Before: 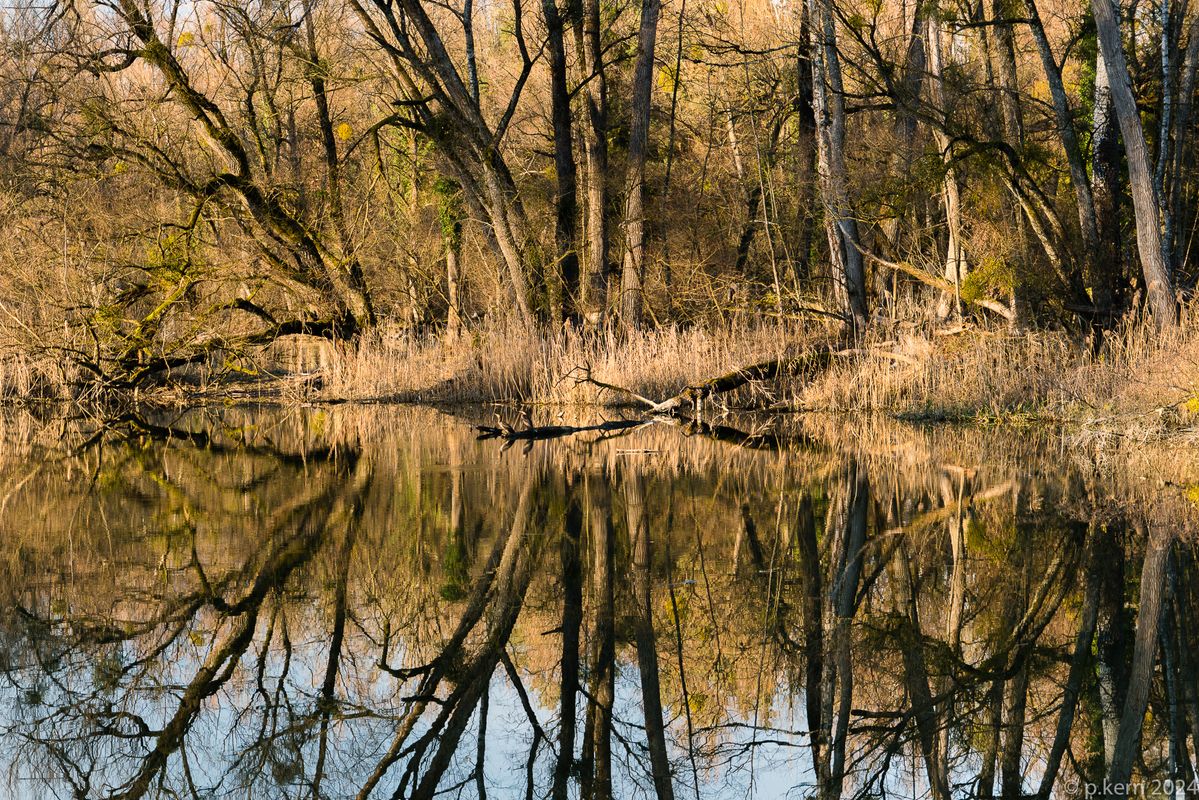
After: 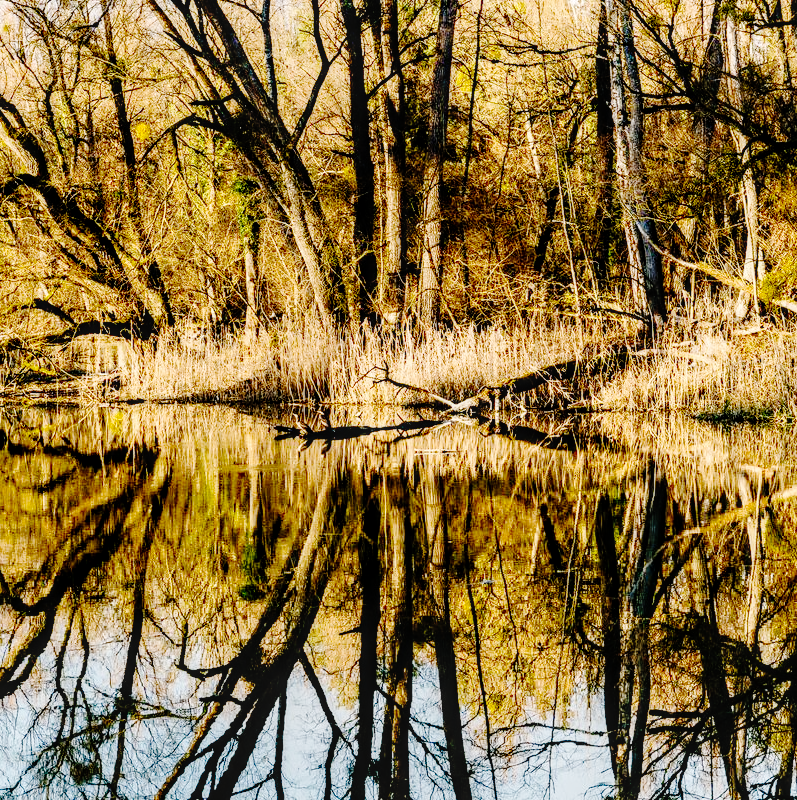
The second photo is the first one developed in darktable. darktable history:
local contrast: detail 130%
base curve: curves: ch0 [(0, 0) (0.036, 0.01) (0.123, 0.254) (0.258, 0.504) (0.507, 0.748) (1, 1)], preserve colors none
crop: left 16.899%, right 16.556%
